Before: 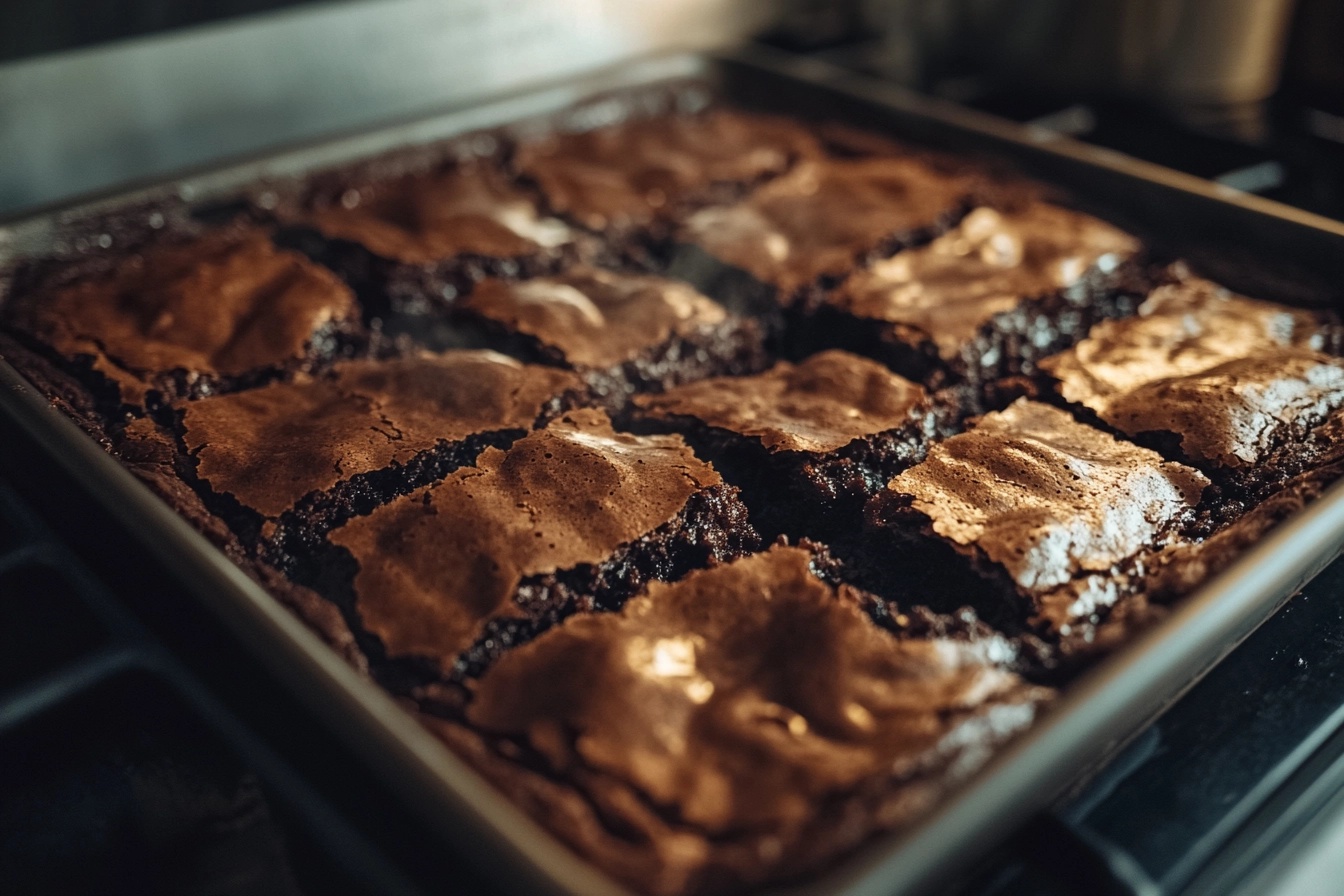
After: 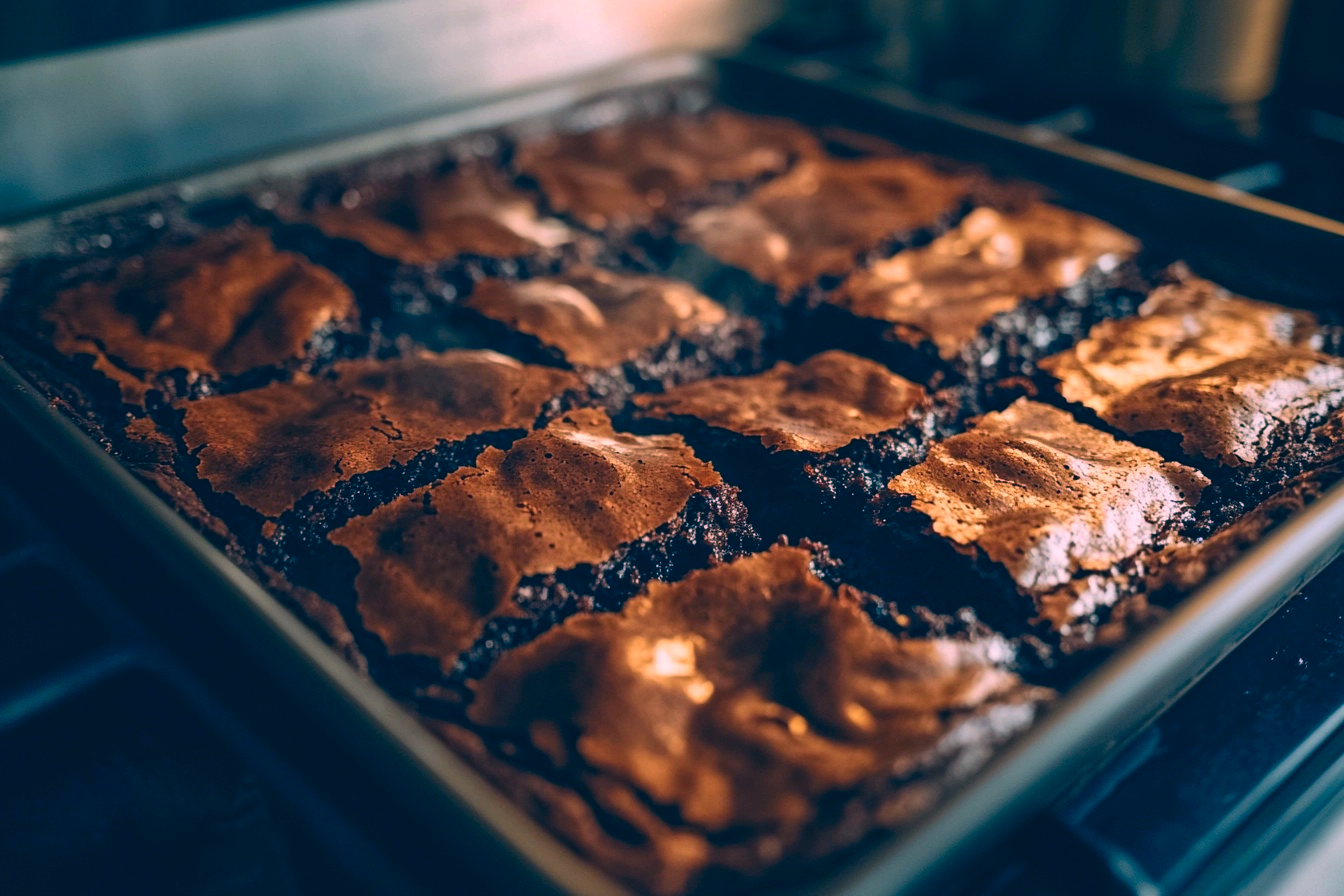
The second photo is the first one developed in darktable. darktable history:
color correction: highlights a* 17.26, highlights b* 0.318, shadows a* -14.68, shadows b* -14.19, saturation 1.49
